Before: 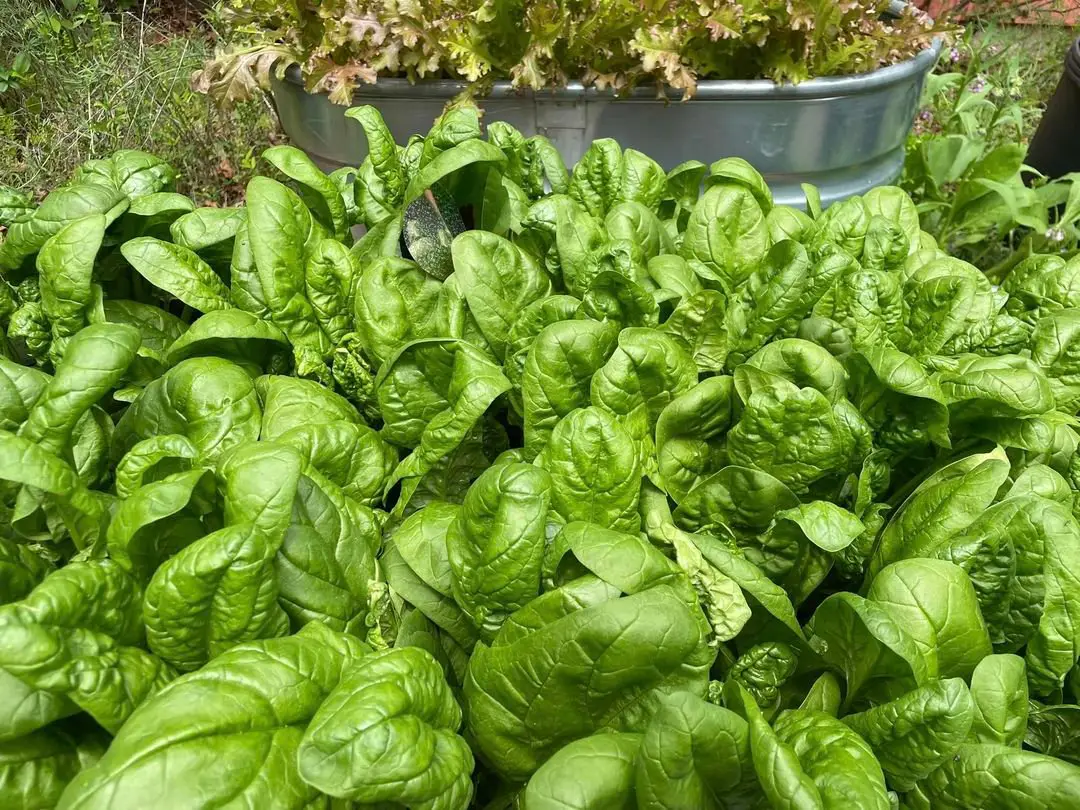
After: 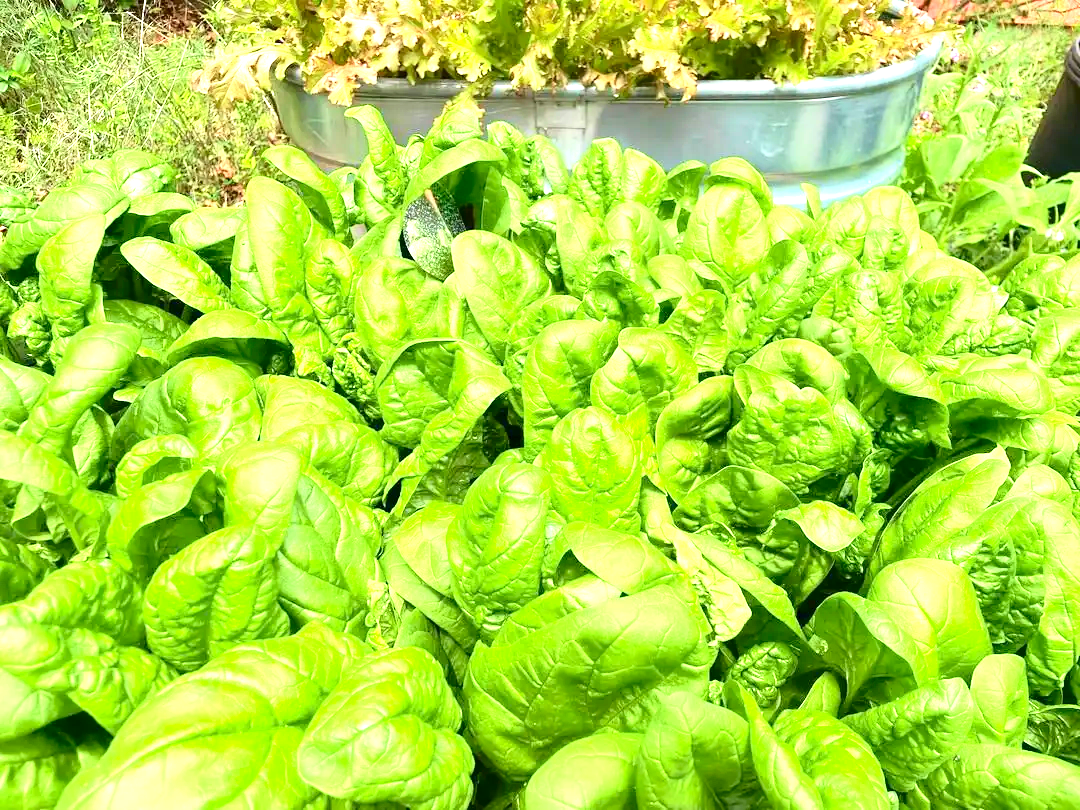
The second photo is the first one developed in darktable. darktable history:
exposure: black level correction 0.001, exposure 1.729 EV, compensate highlight preservation false
tone curve: curves: ch0 [(0, 0) (0.234, 0.191) (0.48, 0.534) (0.608, 0.667) (0.725, 0.809) (0.864, 0.922) (1, 1)]; ch1 [(0, 0) (0.453, 0.43) (0.5, 0.5) (0.615, 0.649) (1, 1)]; ch2 [(0, 0) (0.5, 0.5) (0.586, 0.617) (1, 1)], color space Lab, independent channels, preserve colors none
